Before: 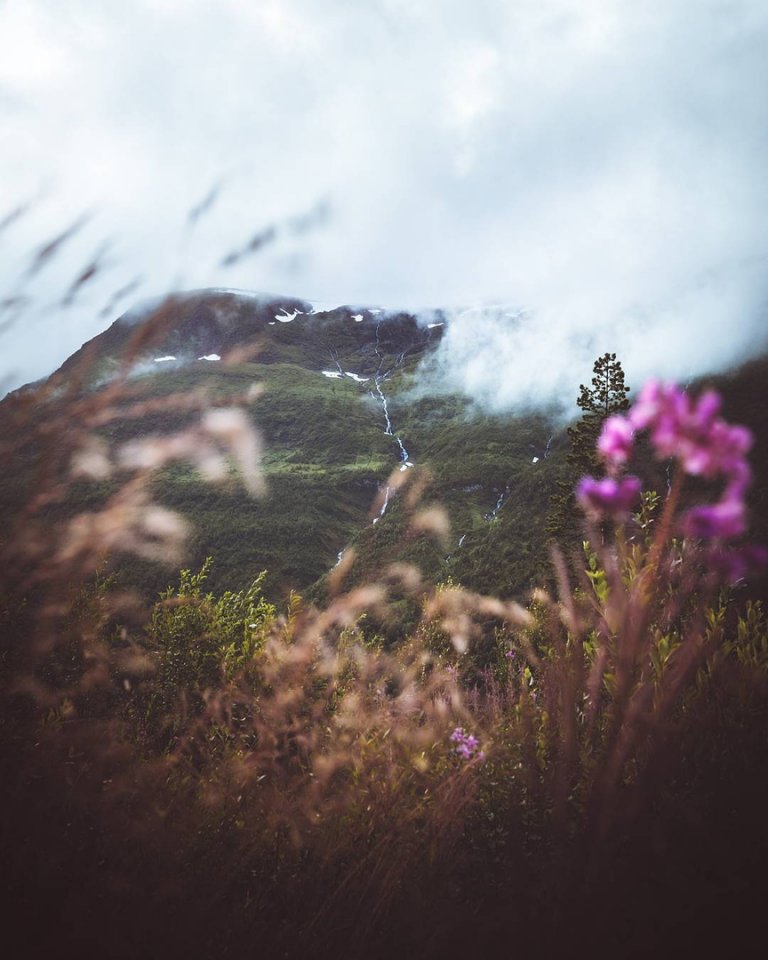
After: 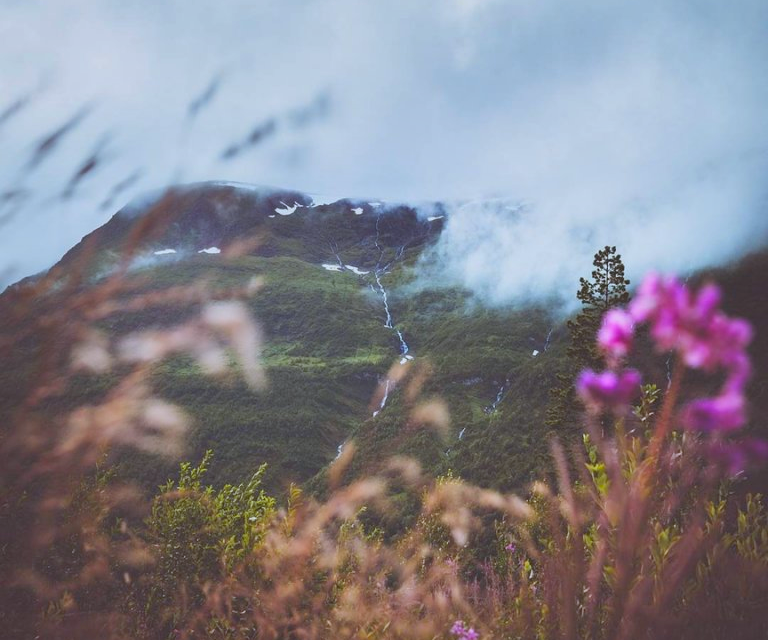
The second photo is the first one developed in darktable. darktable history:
white balance: red 0.974, blue 1.044
crop: top 11.166%, bottom 22.168%
shadows and highlights: soften with gaussian
contrast brightness saturation: contrast -0.19, saturation 0.19
